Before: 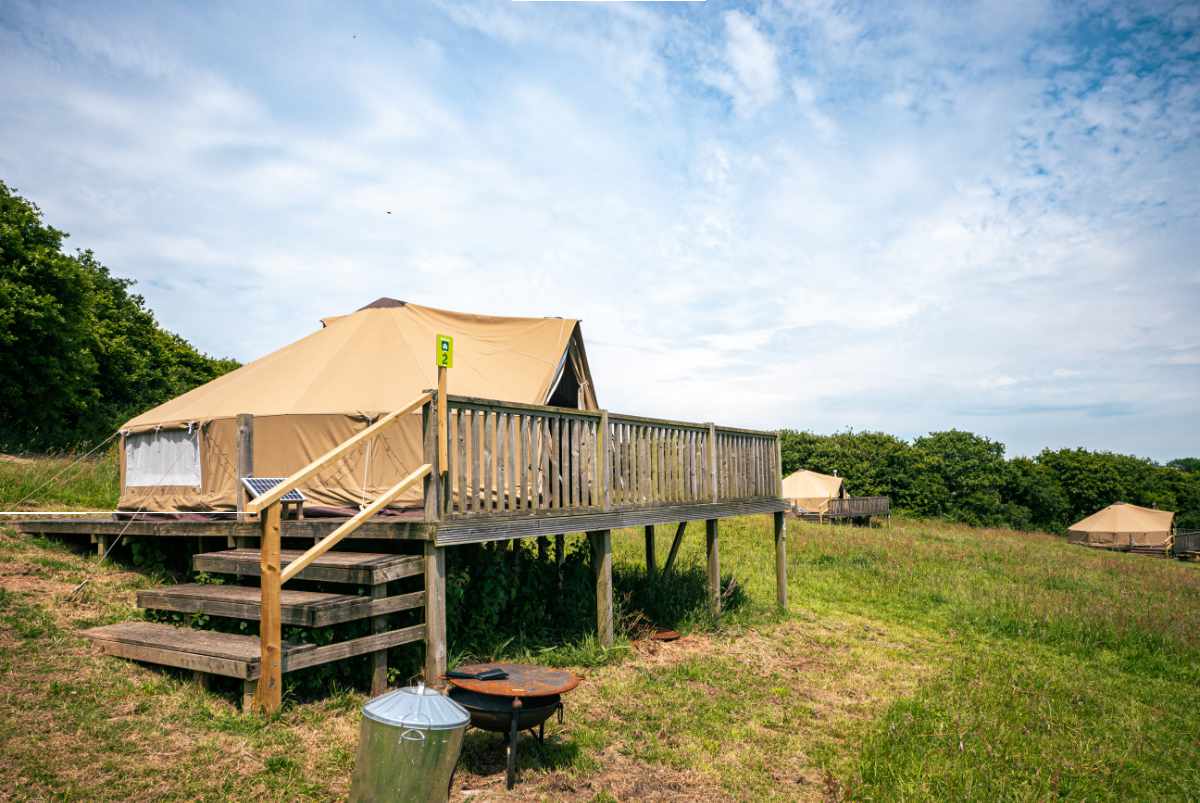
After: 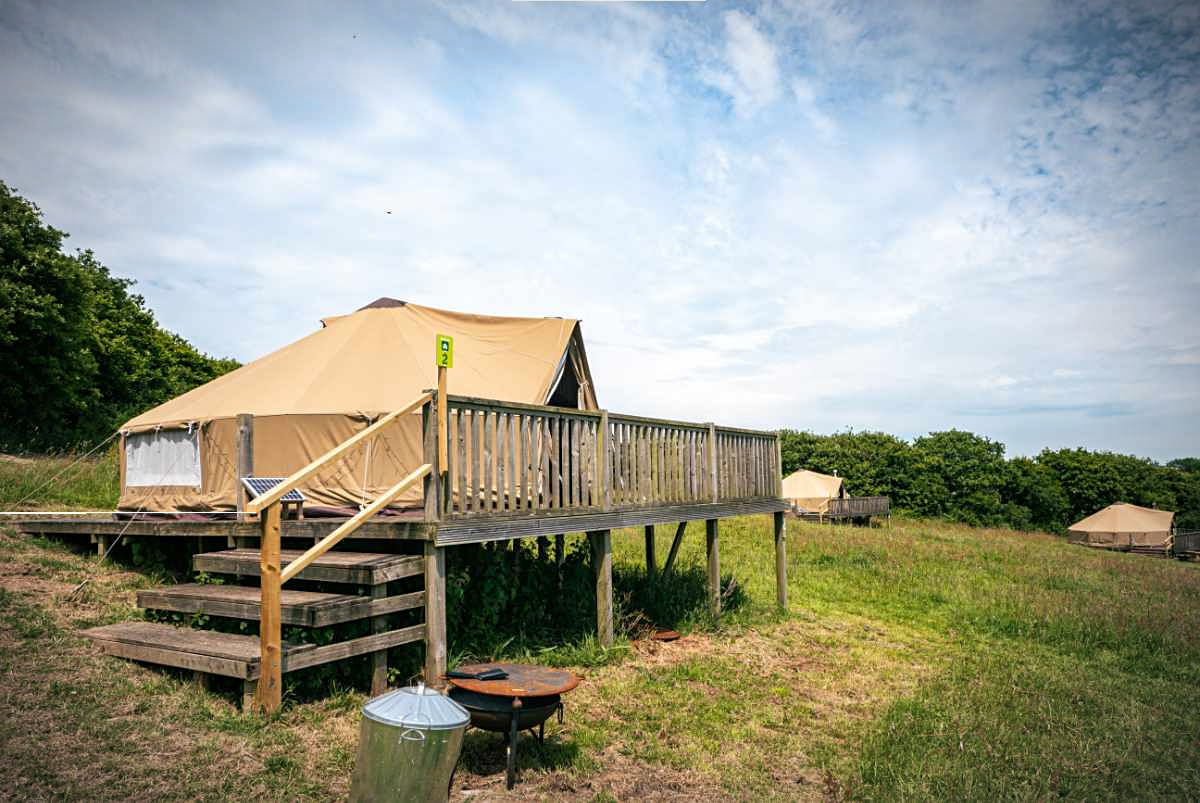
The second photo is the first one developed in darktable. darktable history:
vignetting: fall-off radius 59.78%, automatic ratio true
sharpen: amount 0.21
